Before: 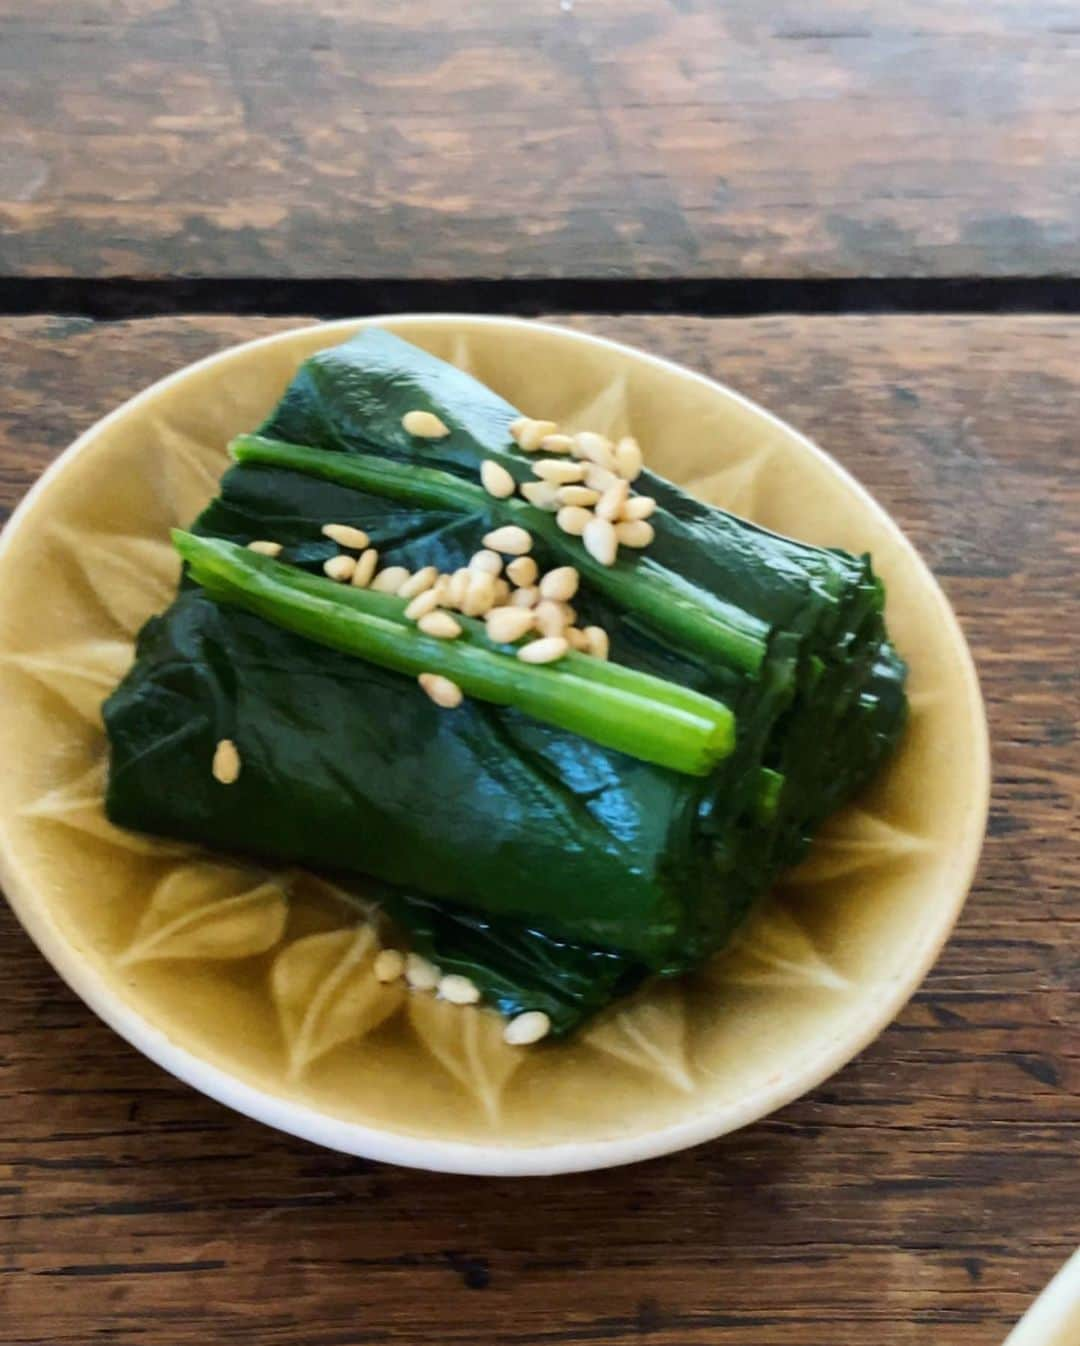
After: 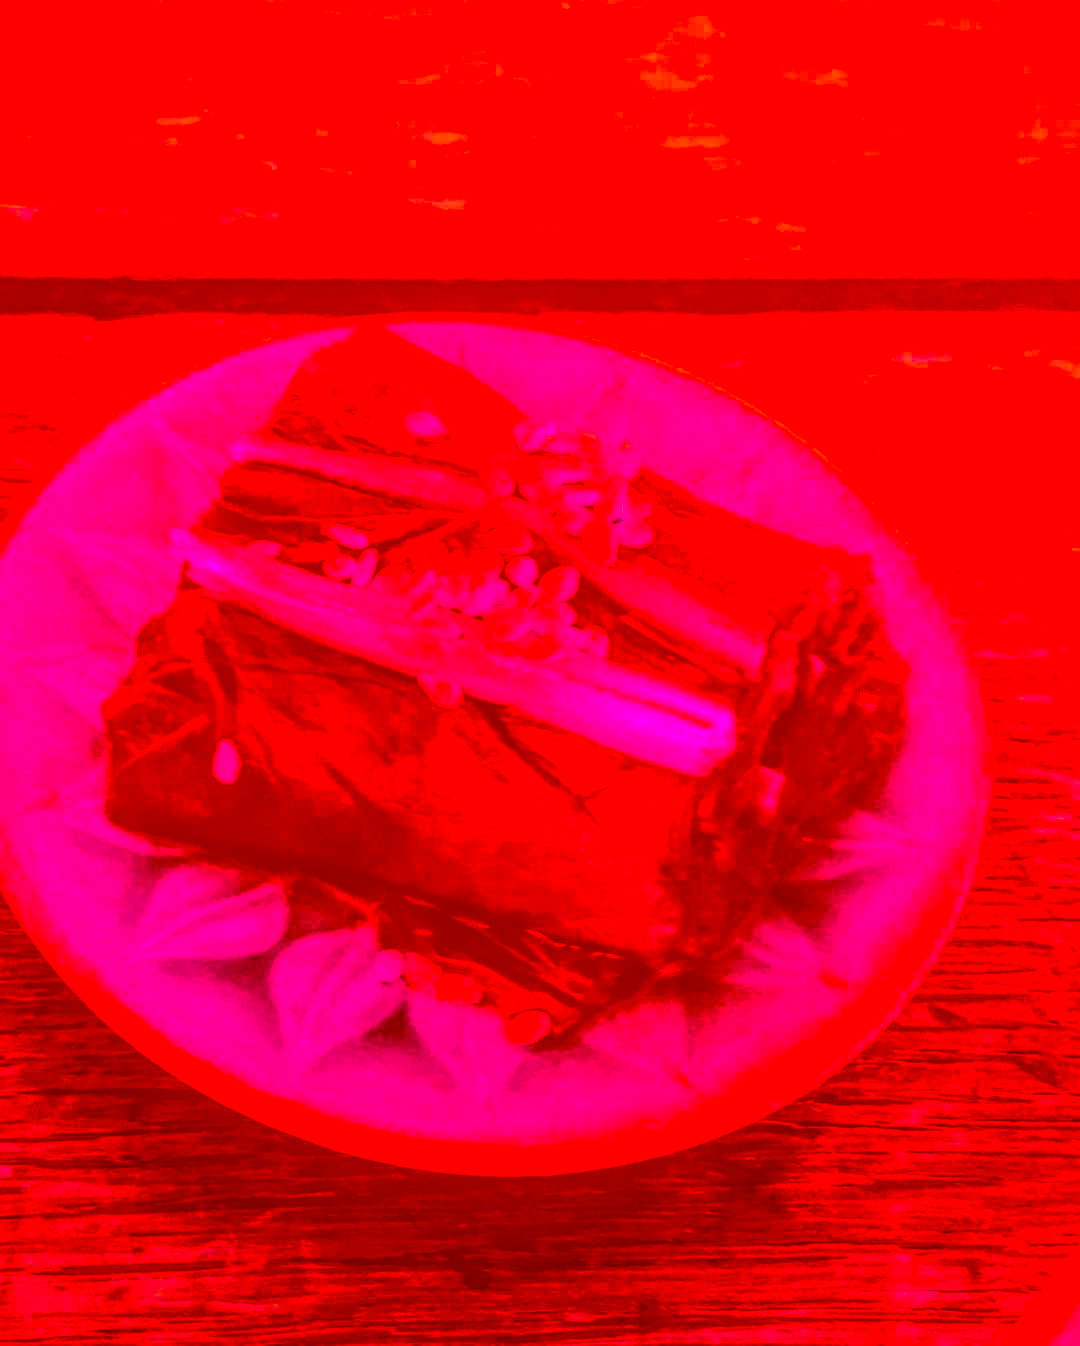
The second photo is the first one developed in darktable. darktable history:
local contrast: highlights 20%, shadows 30%, detail 200%, midtone range 0.2
tone curve: curves: ch0 [(0, 0) (0.088, 0.042) (0.208, 0.176) (0.257, 0.267) (0.406, 0.483) (0.489, 0.556) (0.667, 0.73) (0.793, 0.851) (0.994, 0.974)]; ch1 [(0, 0) (0.161, 0.092) (0.35, 0.33) (0.392, 0.392) (0.457, 0.467) (0.505, 0.497) (0.537, 0.518) (0.553, 0.53) (0.58, 0.567) (0.739, 0.697) (1, 1)]; ch2 [(0, 0) (0.346, 0.362) (0.448, 0.419) (0.502, 0.499) (0.533, 0.517) (0.556, 0.533) (0.629, 0.619) (0.717, 0.678) (1, 1)], color space Lab, independent channels, preserve colors none
color correction: highlights a* -39.68, highlights b* -40, shadows a* -40, shadows b* -40, saturation -3
